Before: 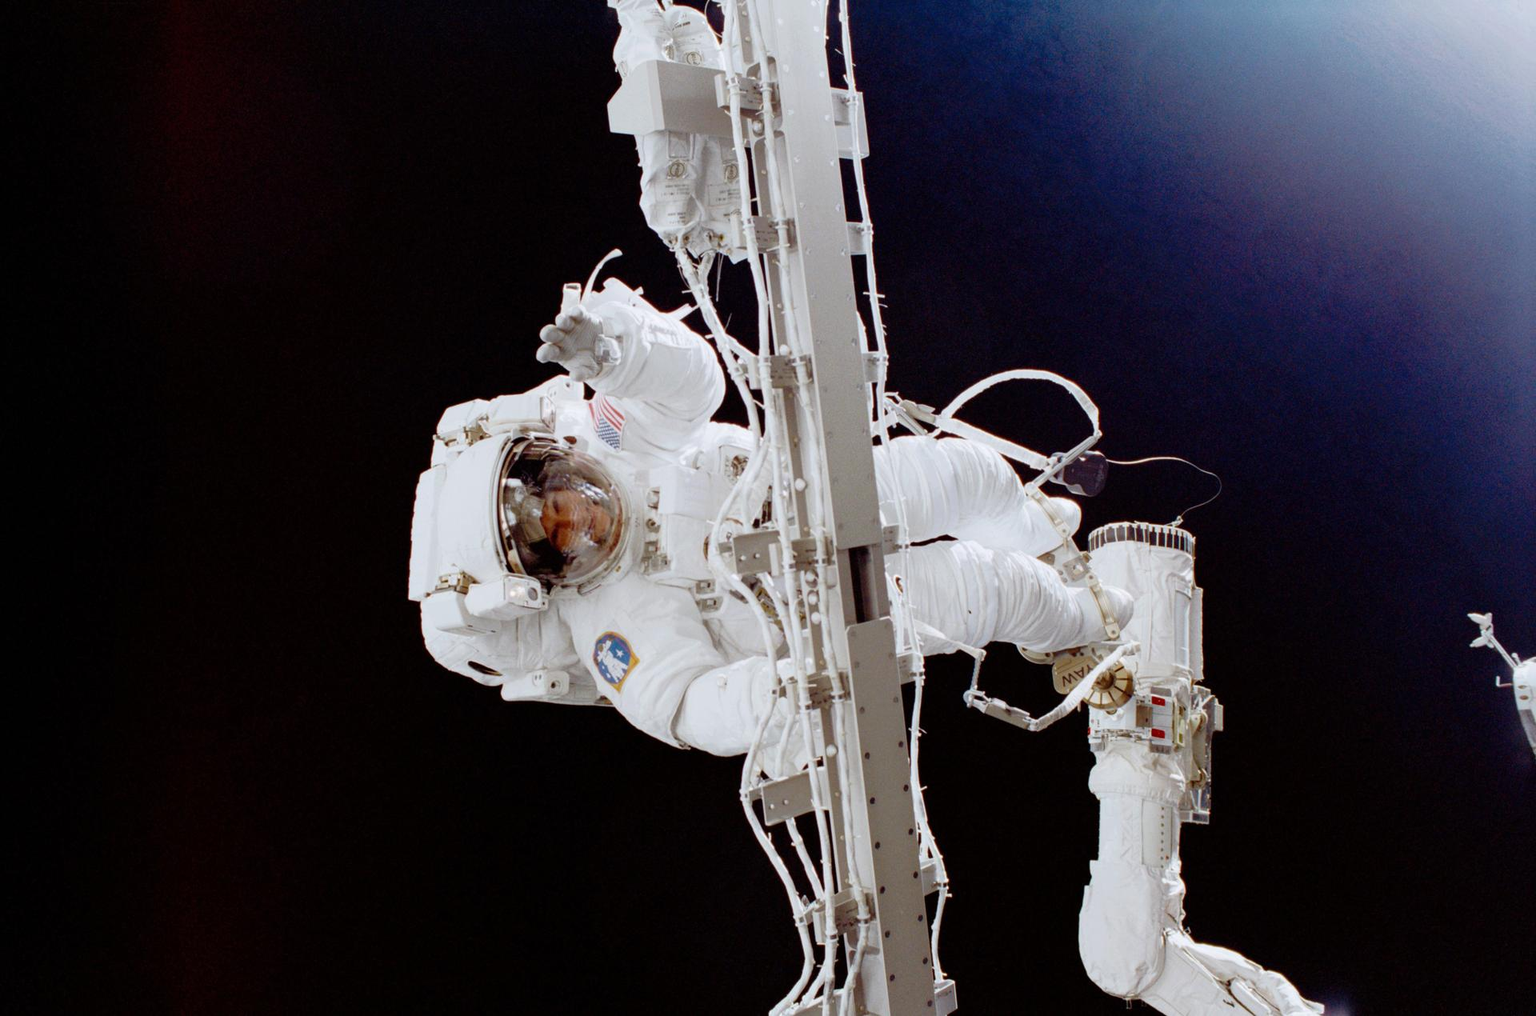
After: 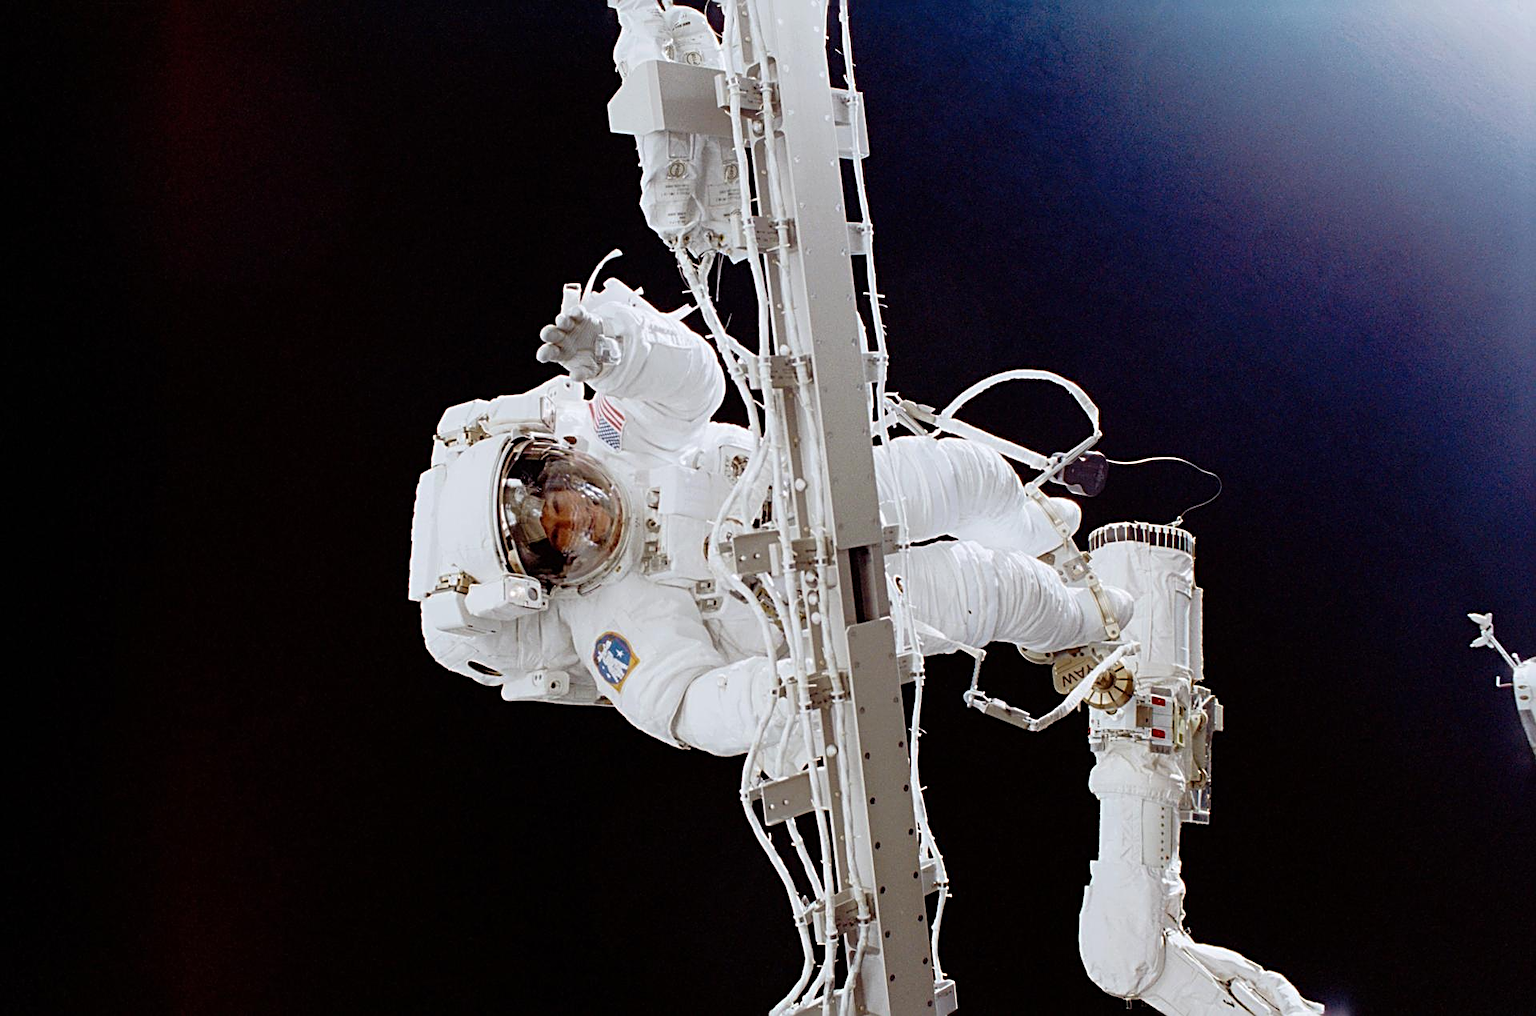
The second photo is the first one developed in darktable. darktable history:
sharpen: radius 2.676, amount 0.669
